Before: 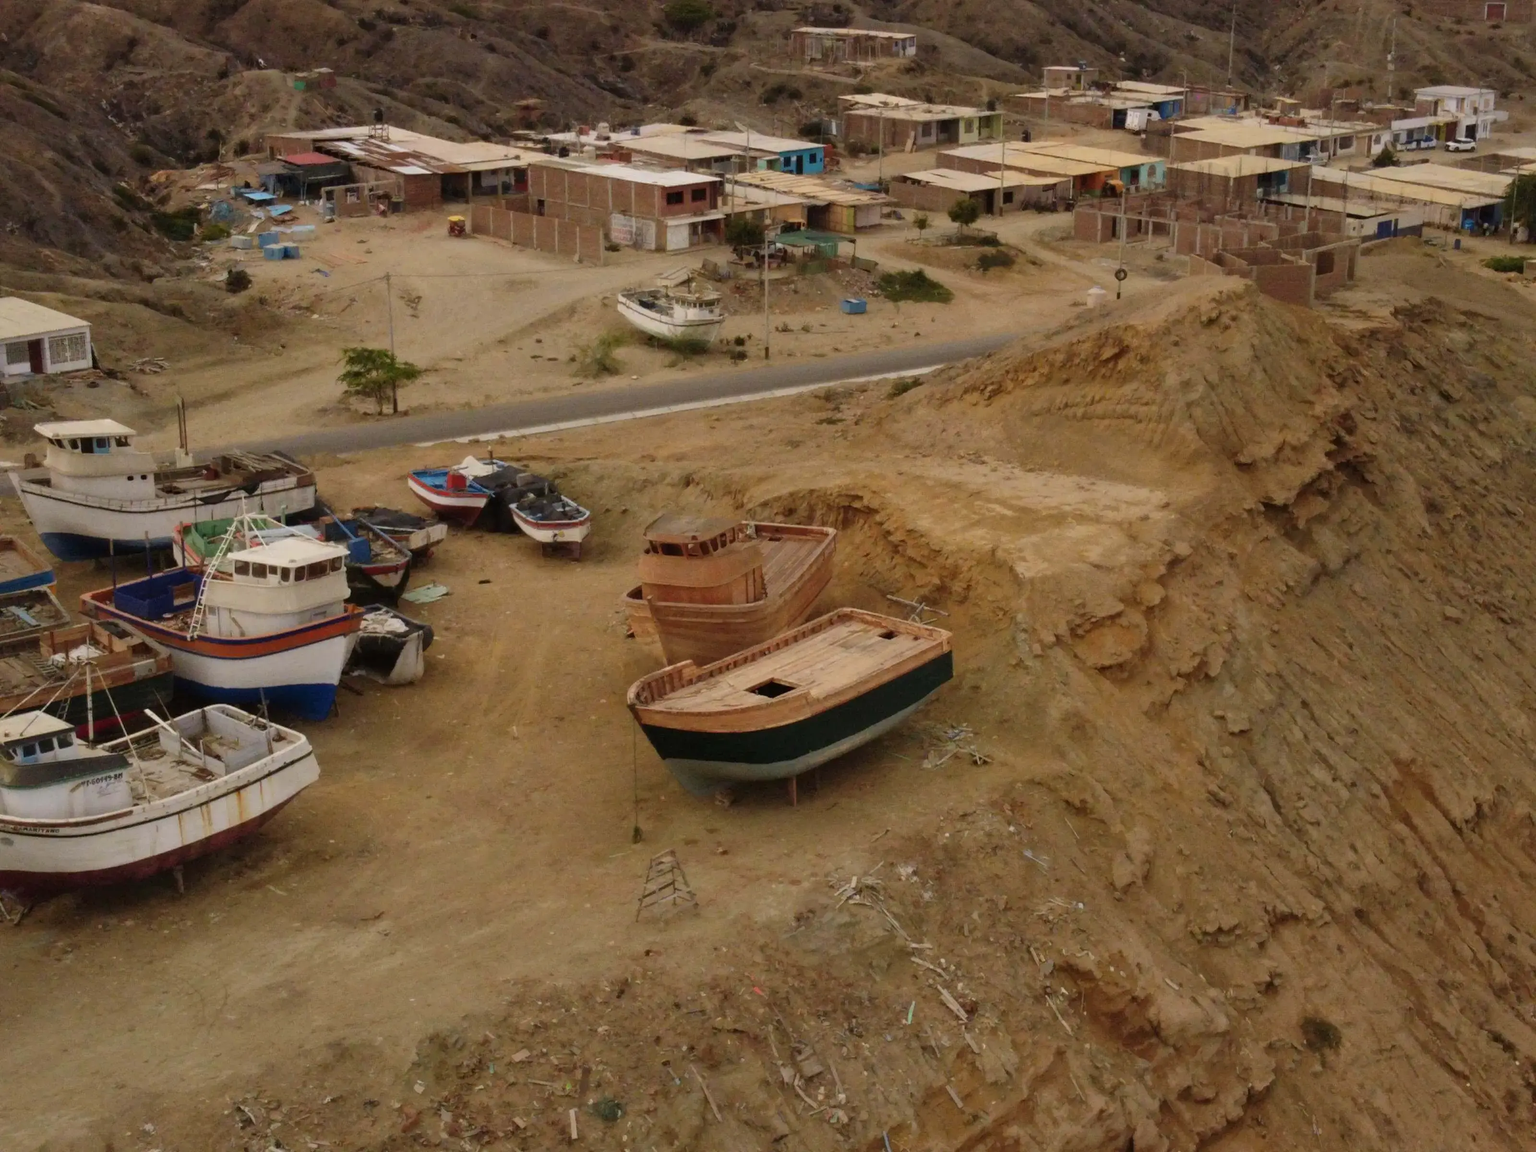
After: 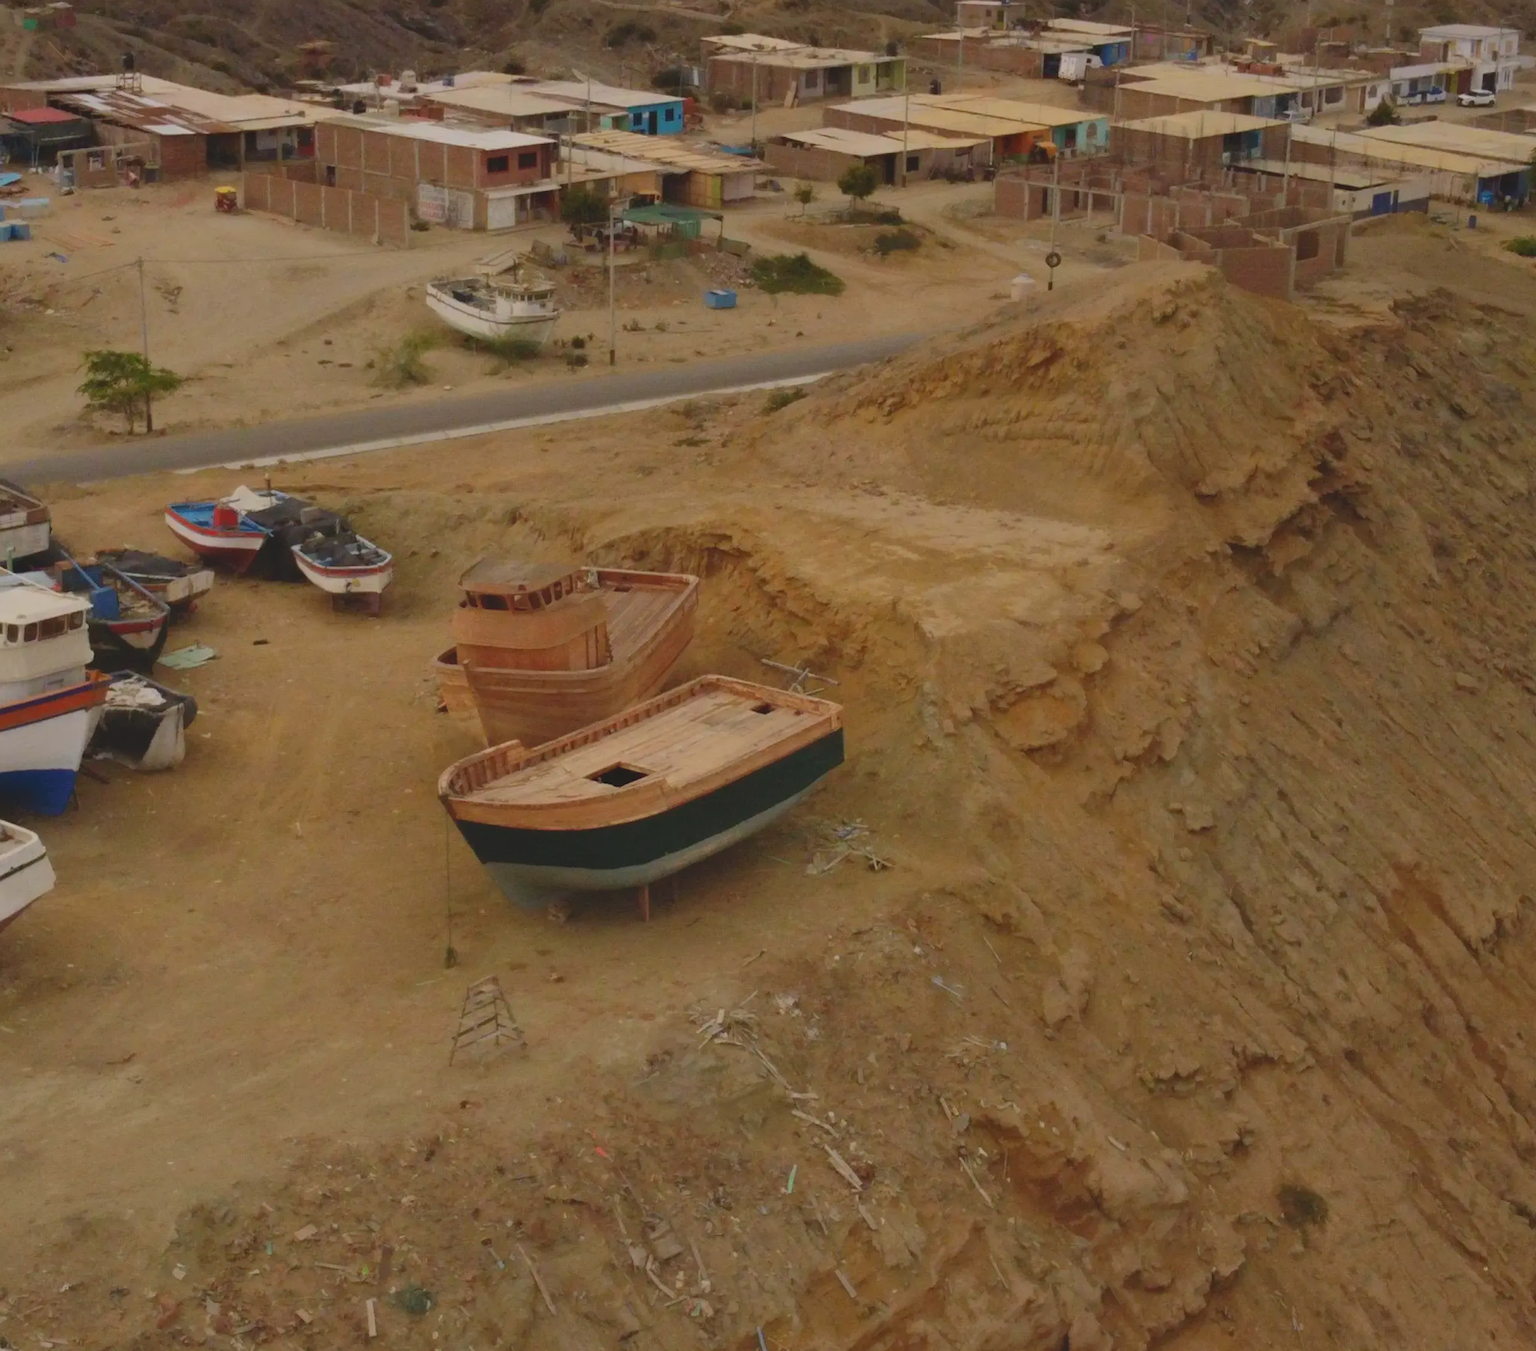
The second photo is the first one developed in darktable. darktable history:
crop and rotate: left 17.959%, top 5.771%, right 1.742%
local contrast: detail 69%
contrast brightness saturation: contrast 0.1, brightness 0.02, saturation 0.02
